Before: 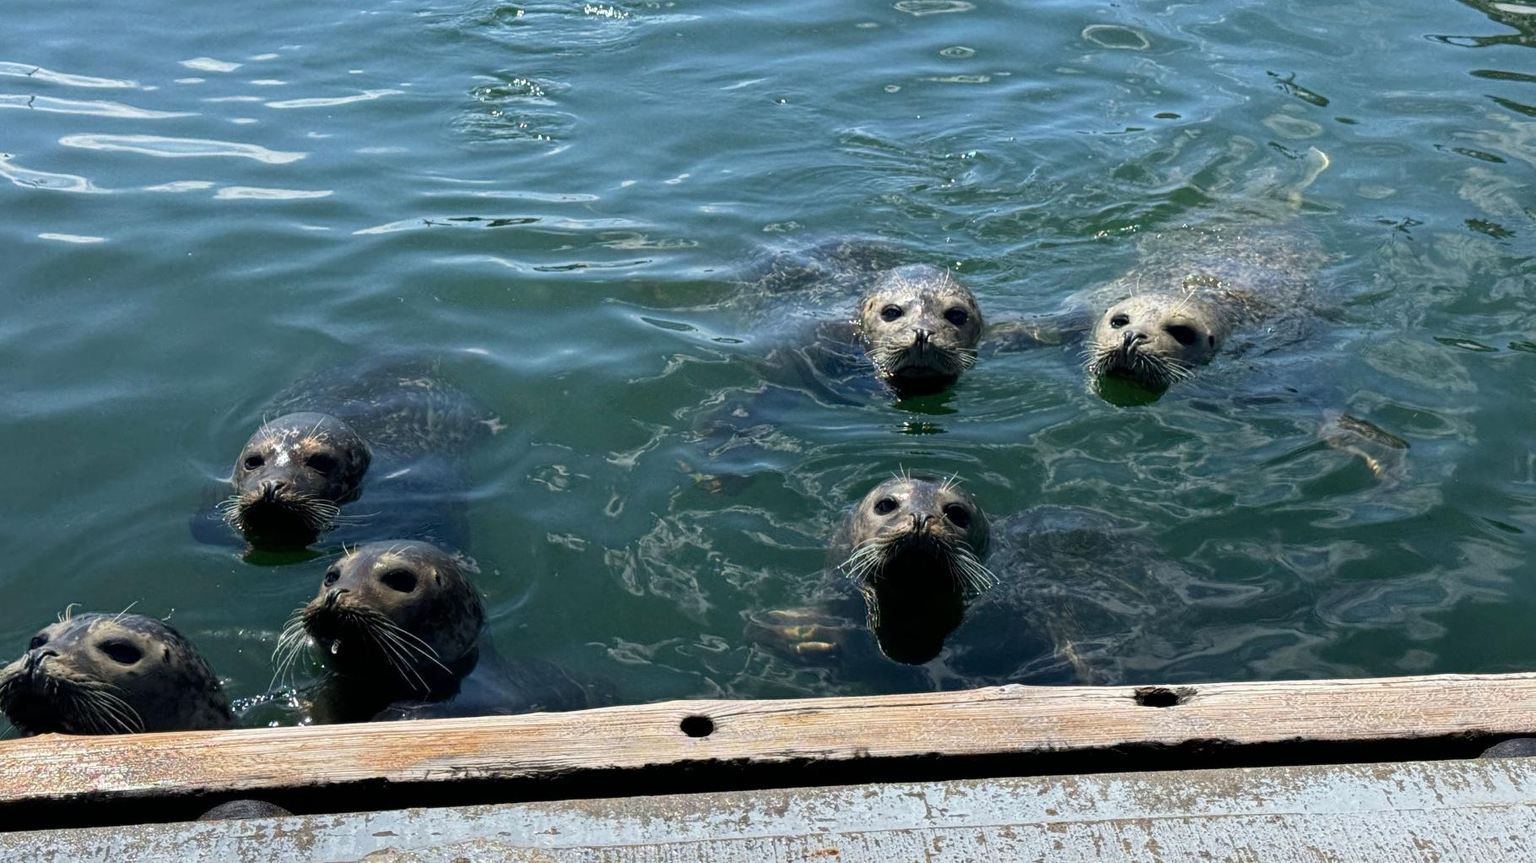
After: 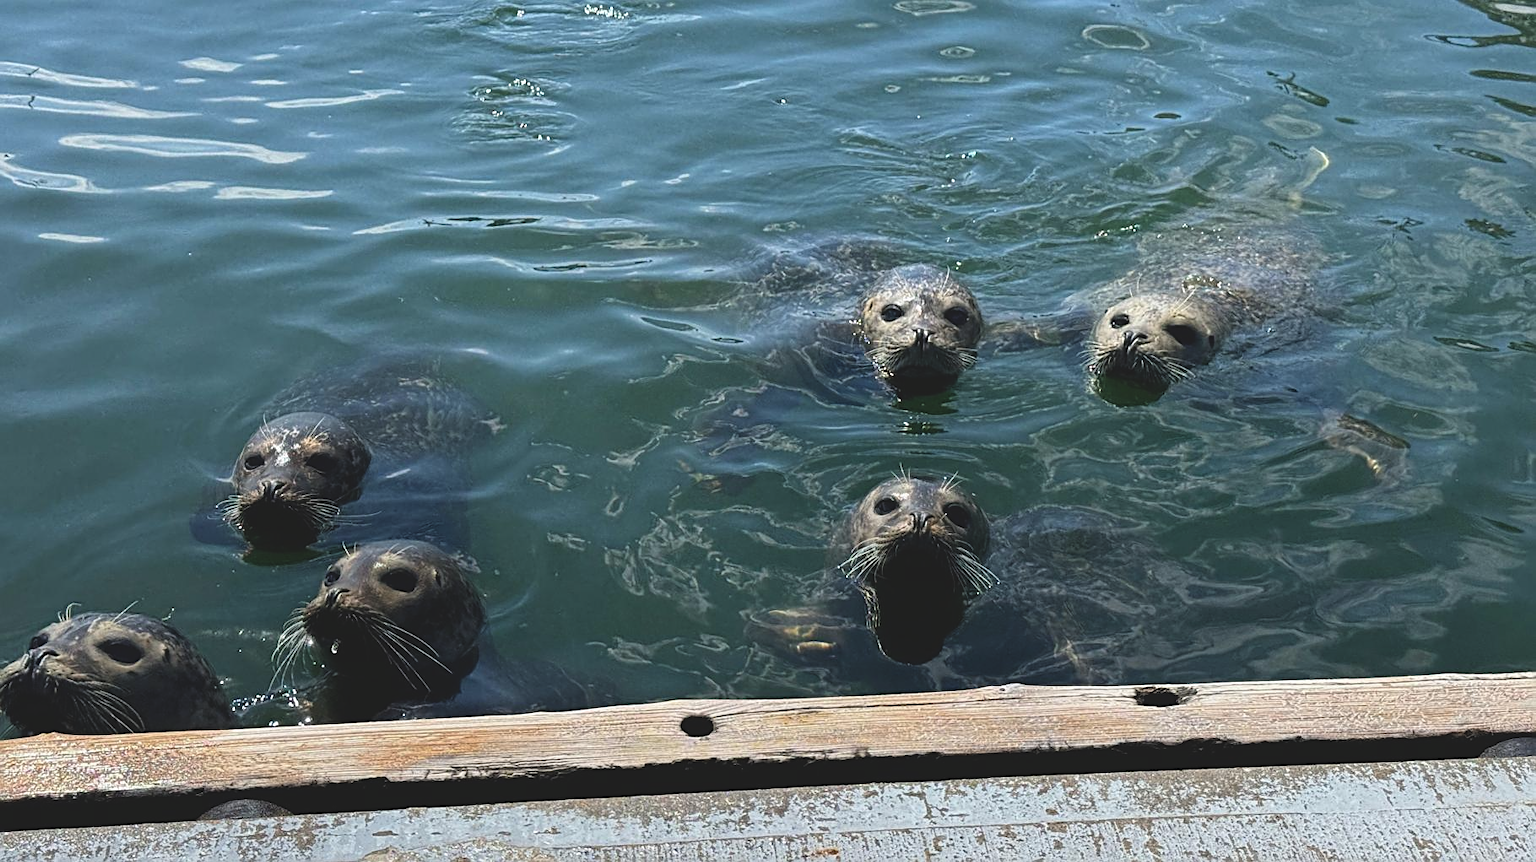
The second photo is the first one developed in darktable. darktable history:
exposure: black level correction -0.015, exposure -0.125 EV, compensate highlight preservation false
sharpen: on, module defaults
